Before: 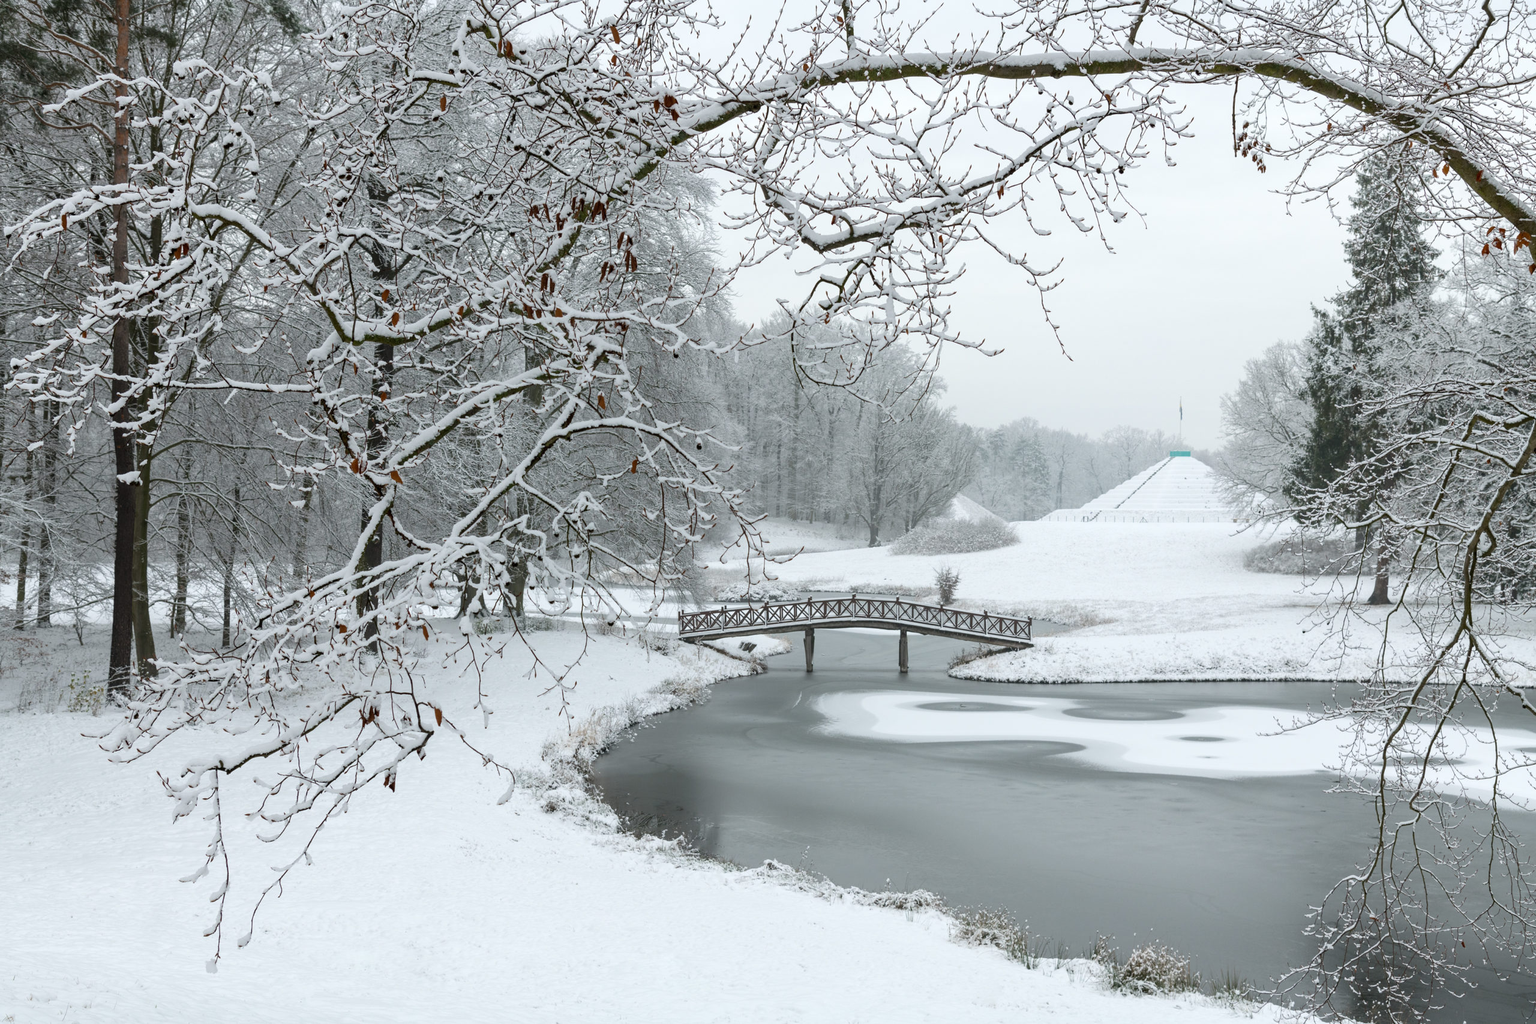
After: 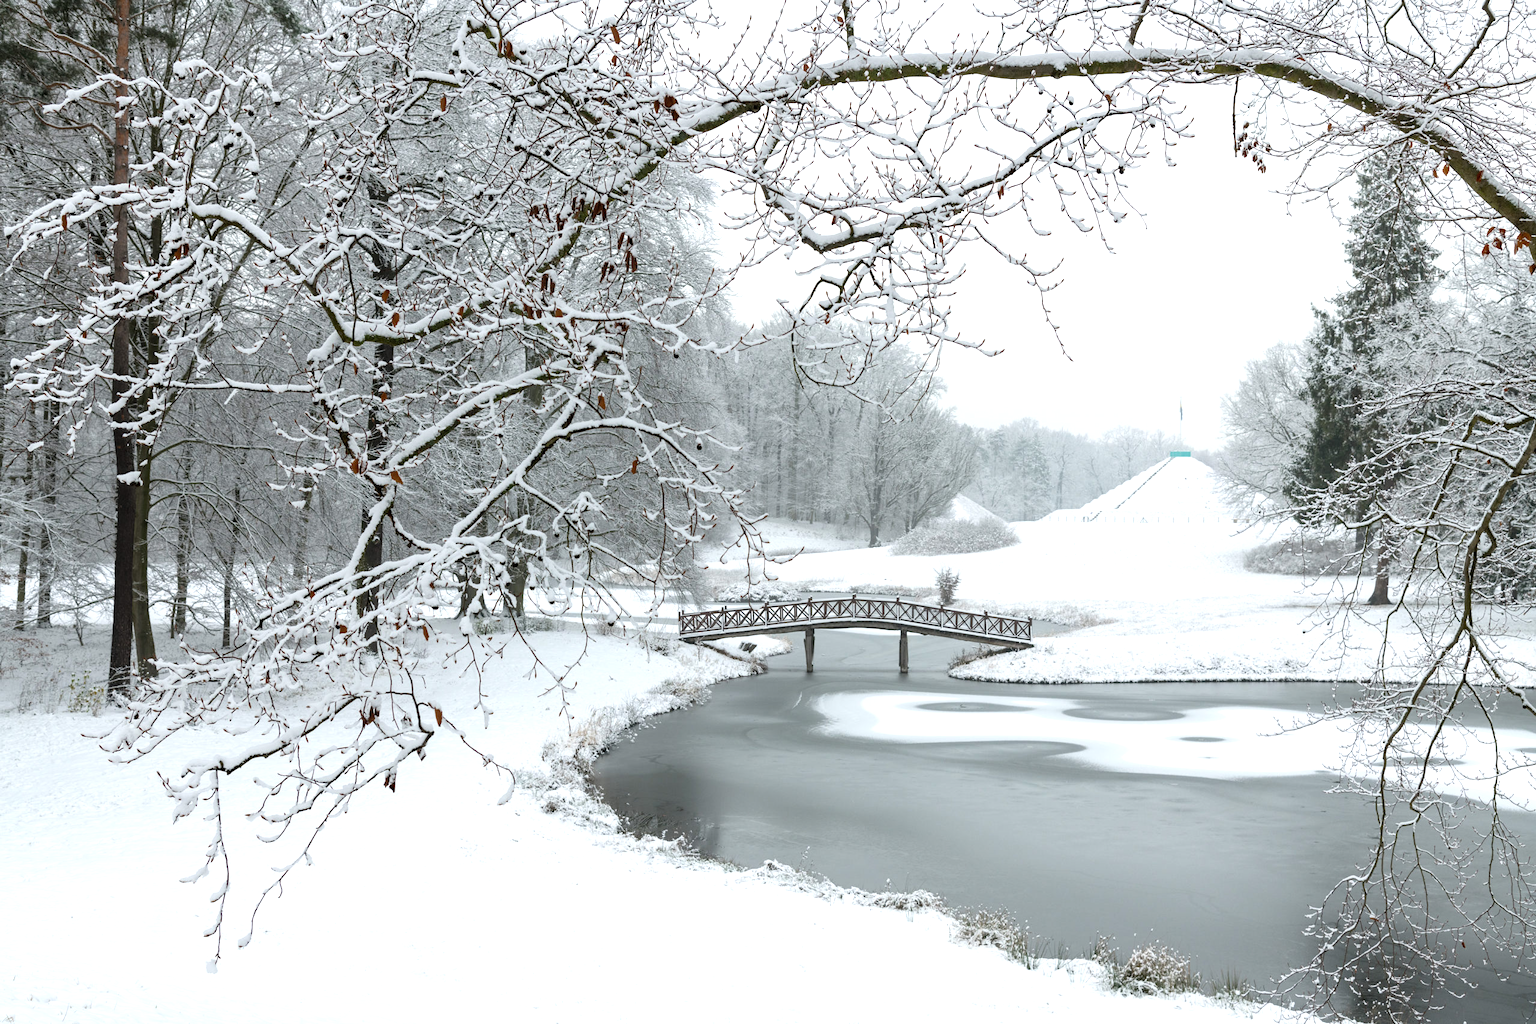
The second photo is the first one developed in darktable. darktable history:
tone equalizer: -8 EV -0.394 EV, -7 EV -0.384 EV, -6 EV -0.351 EV, -5 EV -0.243 EV, -3 EV 0.245 EV, -2 EV 0.363 EV, -1 EV 0.406 EV, +0 EV 0.447 EV
